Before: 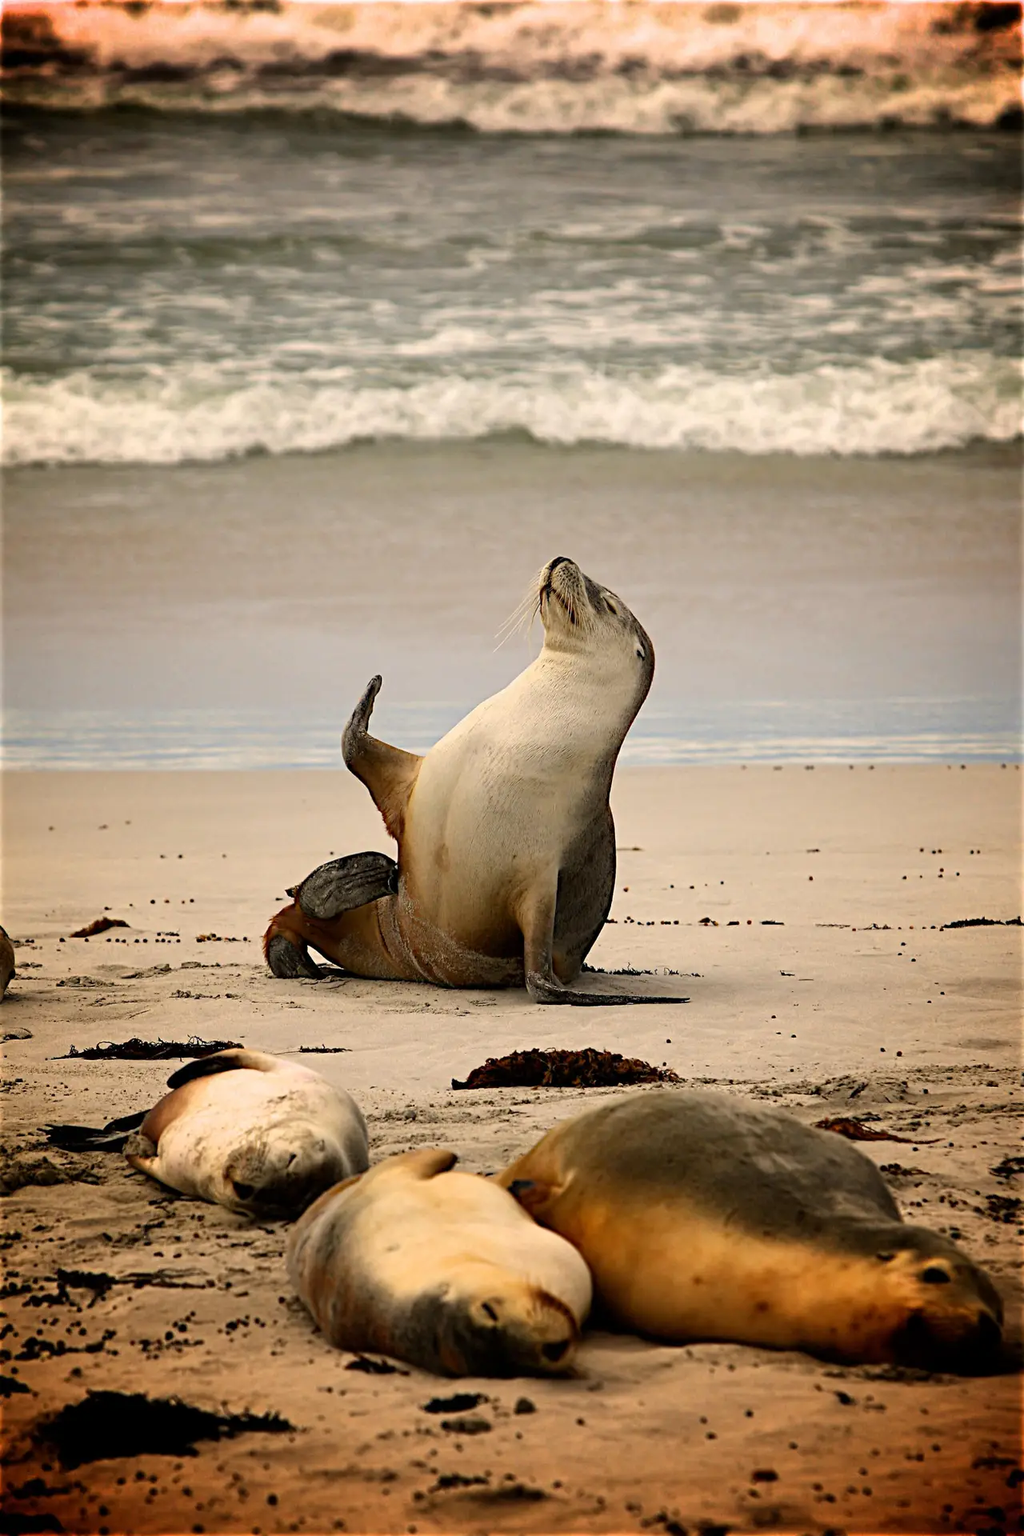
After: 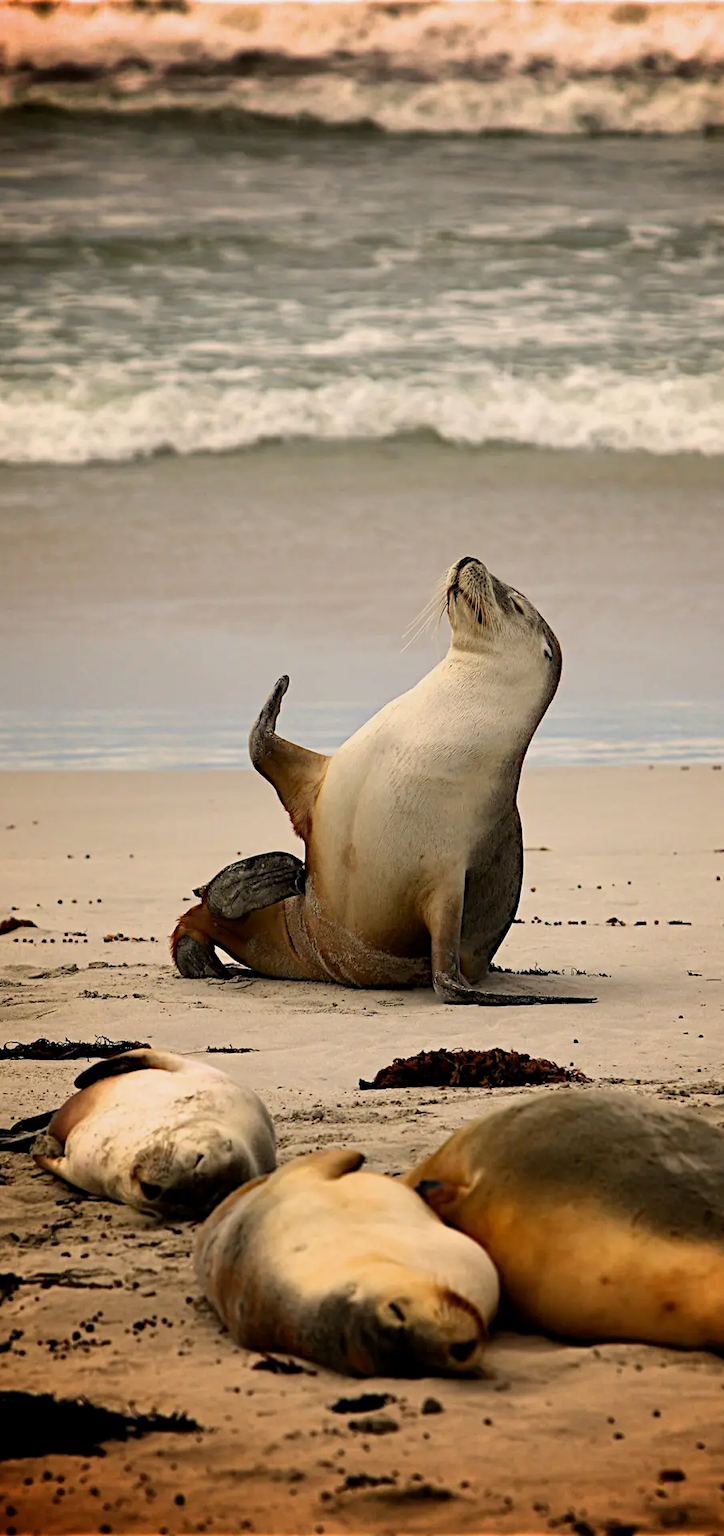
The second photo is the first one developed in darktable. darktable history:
crop and rotate: left 9.067%, right 20.122%
exposure: black level correction 0.001, exposure -0.124 EV, compensate highlight preservation false
